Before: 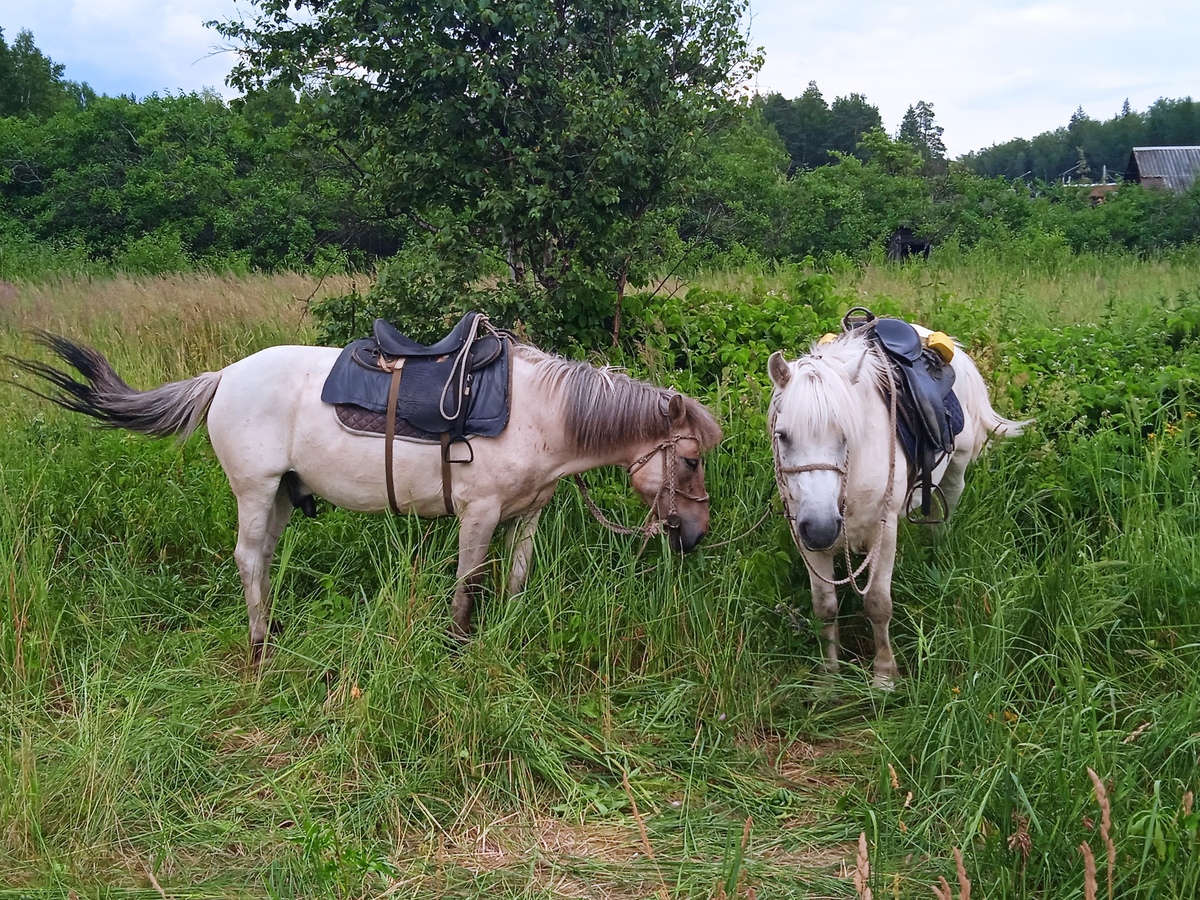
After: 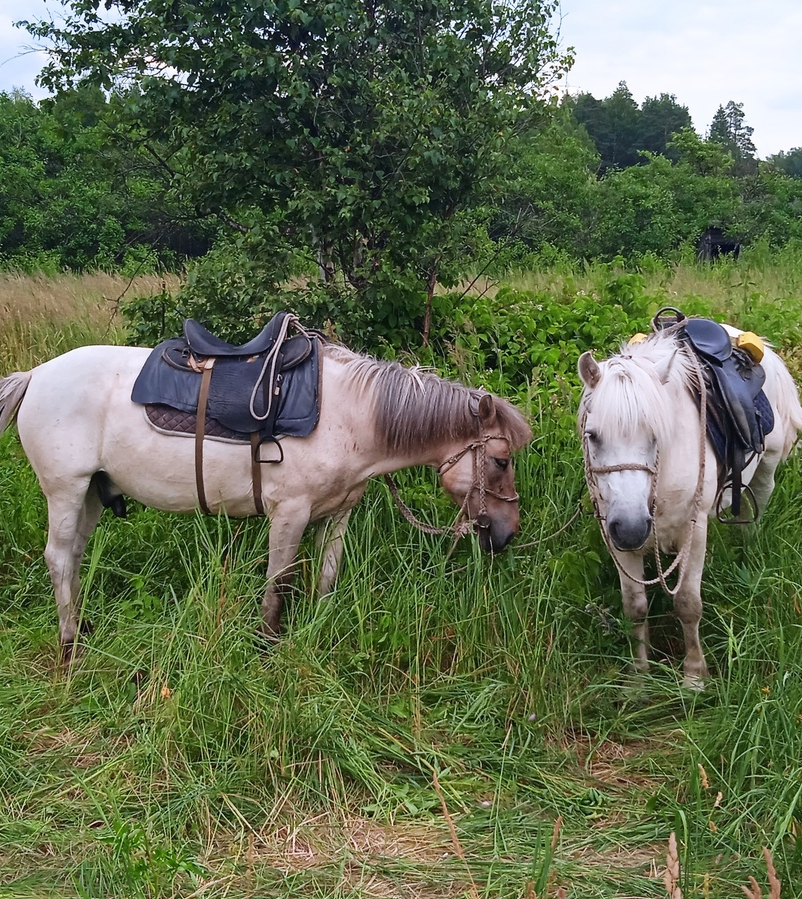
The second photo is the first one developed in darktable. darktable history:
crop and rotate: left 15.872%, right 17.249%
